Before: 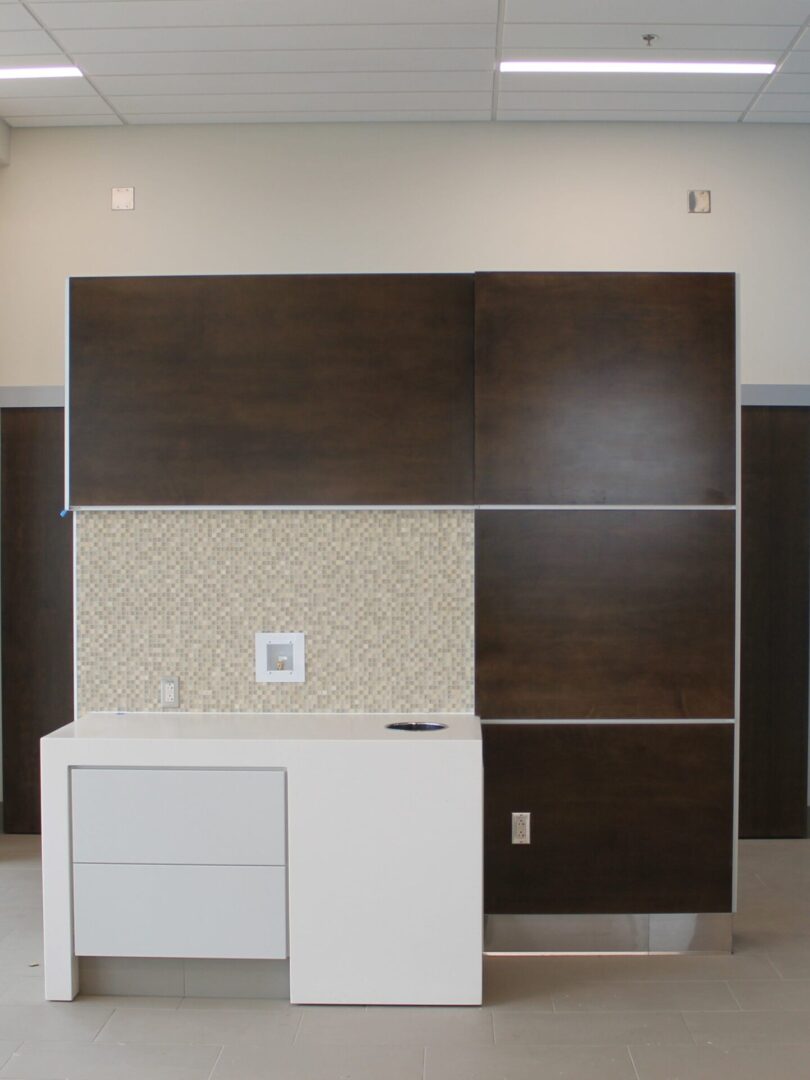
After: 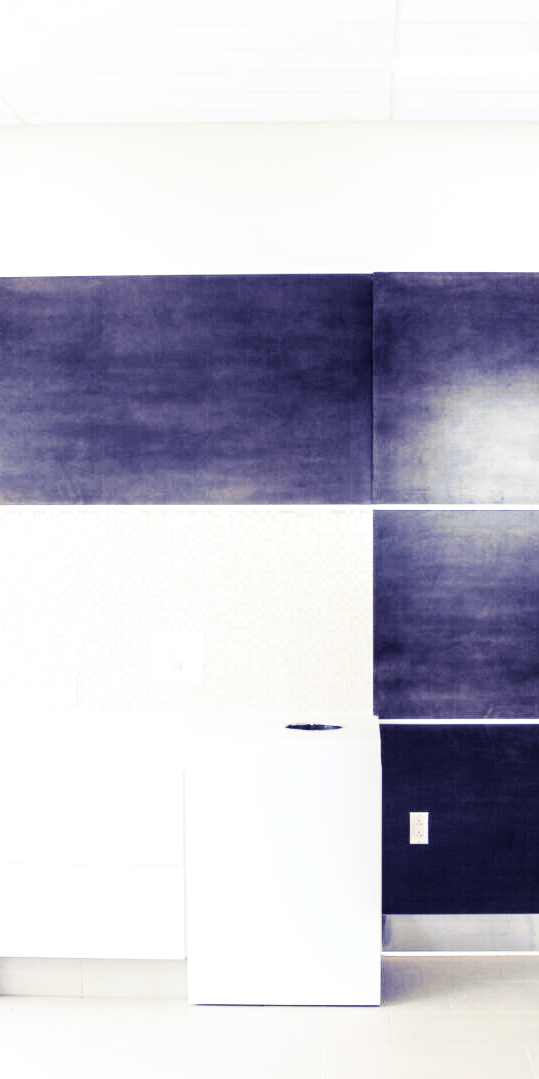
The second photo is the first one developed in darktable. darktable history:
exposure: exposure 1 EV, compensate highlight preservation false
crop and rotate: left 12.673%, right 20.66%
local contrast: on, module defaults
white balance: red 0.924, blue 1.095
color balance rgb: linear chroma grading › global chroma -16.06%, perceptual saturation grading › global saturation -32.85%, global vibrance -23.56%
rgb curve: curves: ch0 [(0, 0) (0.21, 0.15) (0.24, 0.21) (0.5, 0.75) (0.75, 0.96) (0.89, 0.99) (1, 1)]; ch1 [(0, 0.02) (0.21, 0.13) (0.25, 0.2) (0.5, 0.67) (0.75, 0.9) (0.89, 0.97) (1, 1)]; ch2 [(0, 0.02) (0.21, 0.13) (0.25, 0.2) (0.5, 0.67) (0.75, 0.9) (0.89, 0.97) (1, 1)], compensate middle gray true
split-toning: shadows › hue 242.67°, shadows › saturation 0.733, highlights › hue 45.33°, highlights › saturation 0.667, balance -53.304, compress 21.15%
